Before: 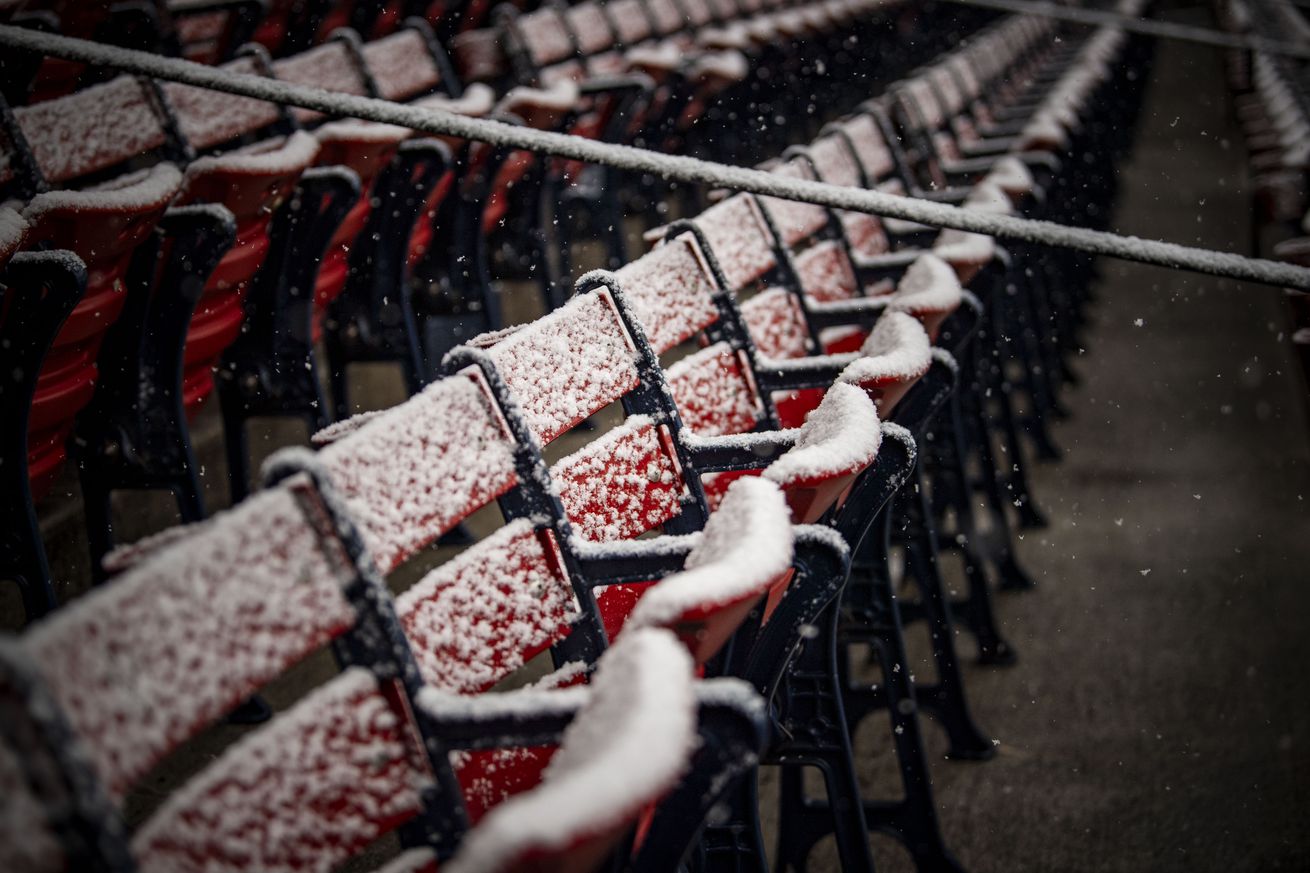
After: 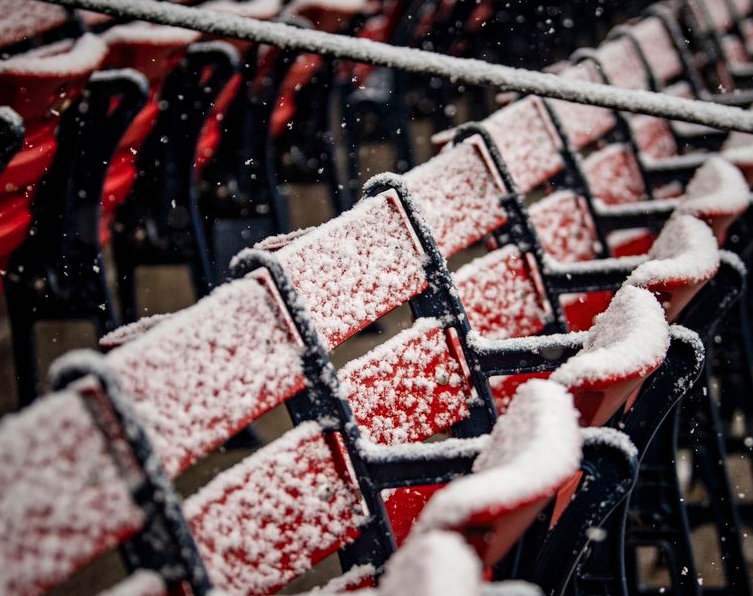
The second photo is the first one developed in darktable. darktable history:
crop: left 16.239%, top 11.191%, right 26.268%, bottom 20.448%
shadows and highlights: highlights color adjustment 46%, soften with gaussian
